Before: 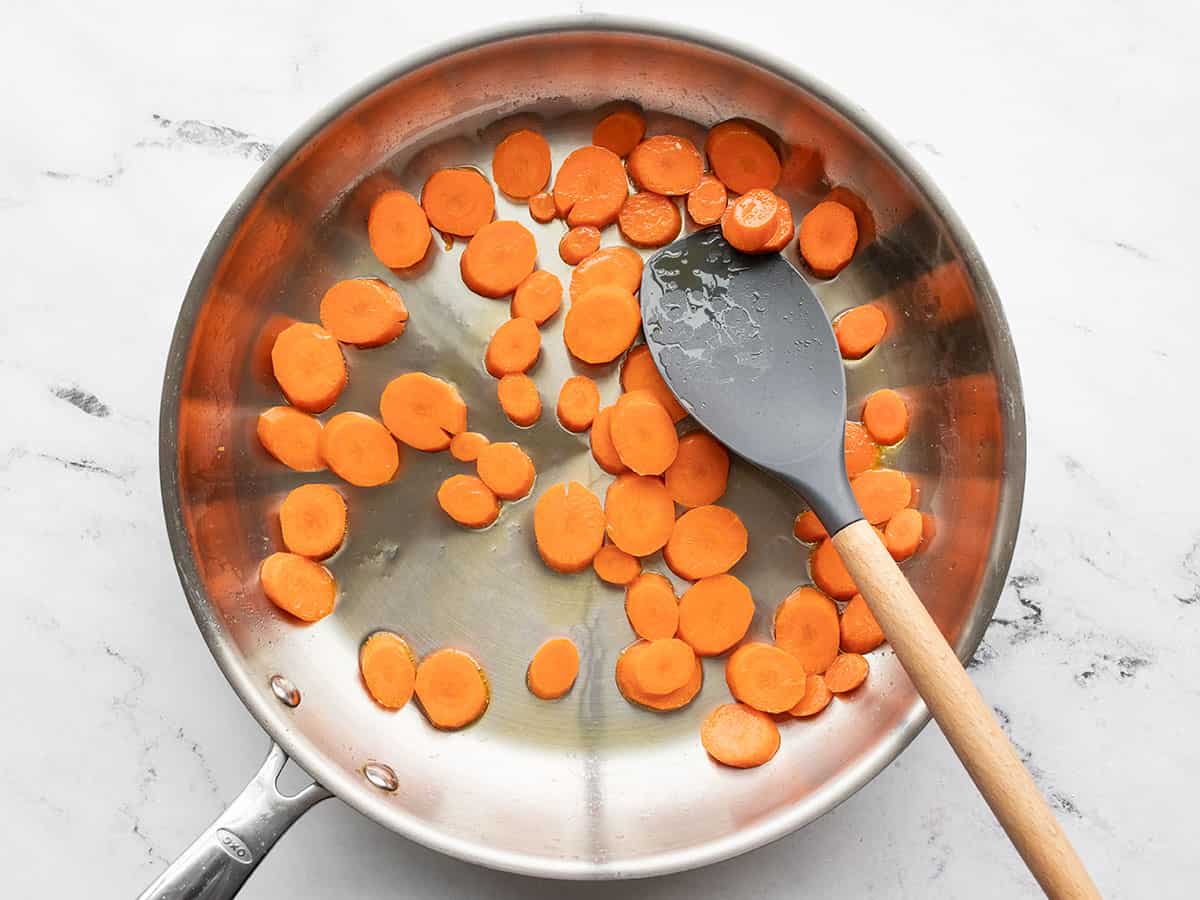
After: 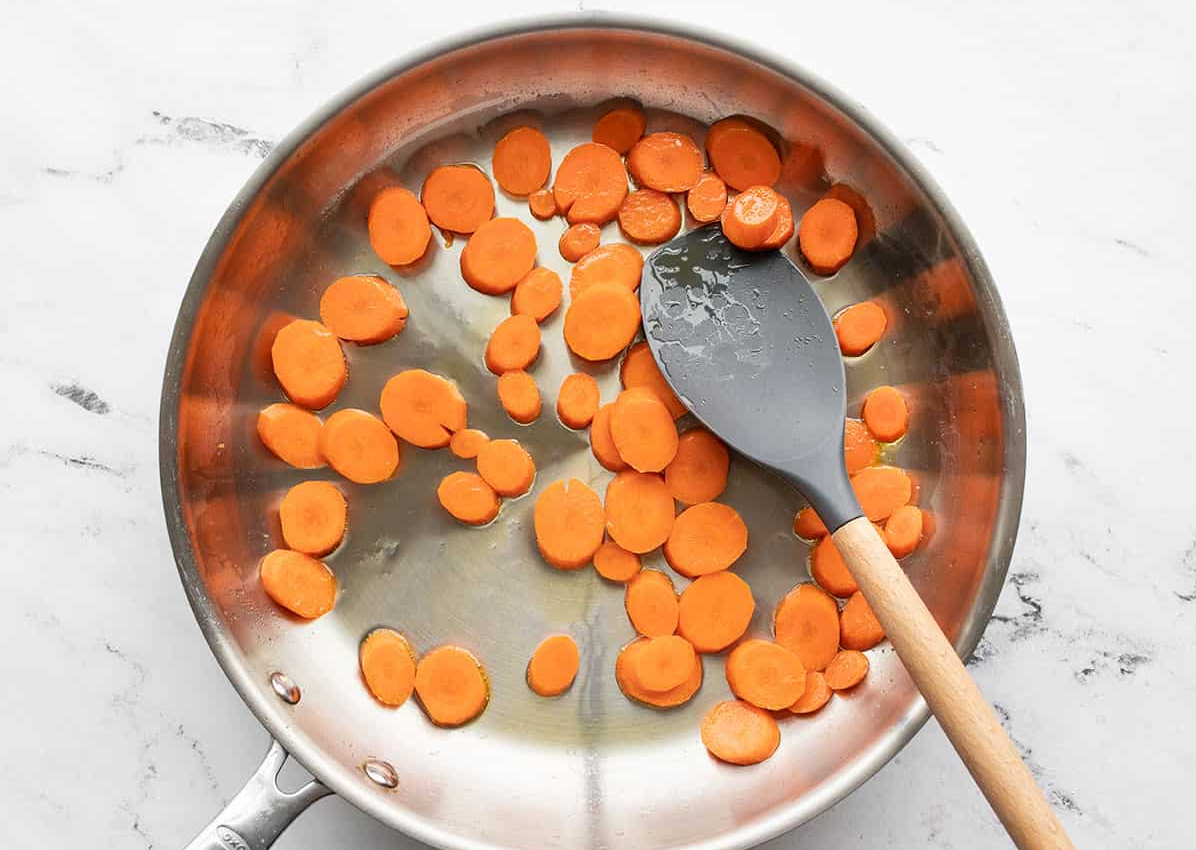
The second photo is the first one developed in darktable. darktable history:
color correction: highlights b* 0.022
crop: top 0.439%, right 0.258%, bottom 5.072%
